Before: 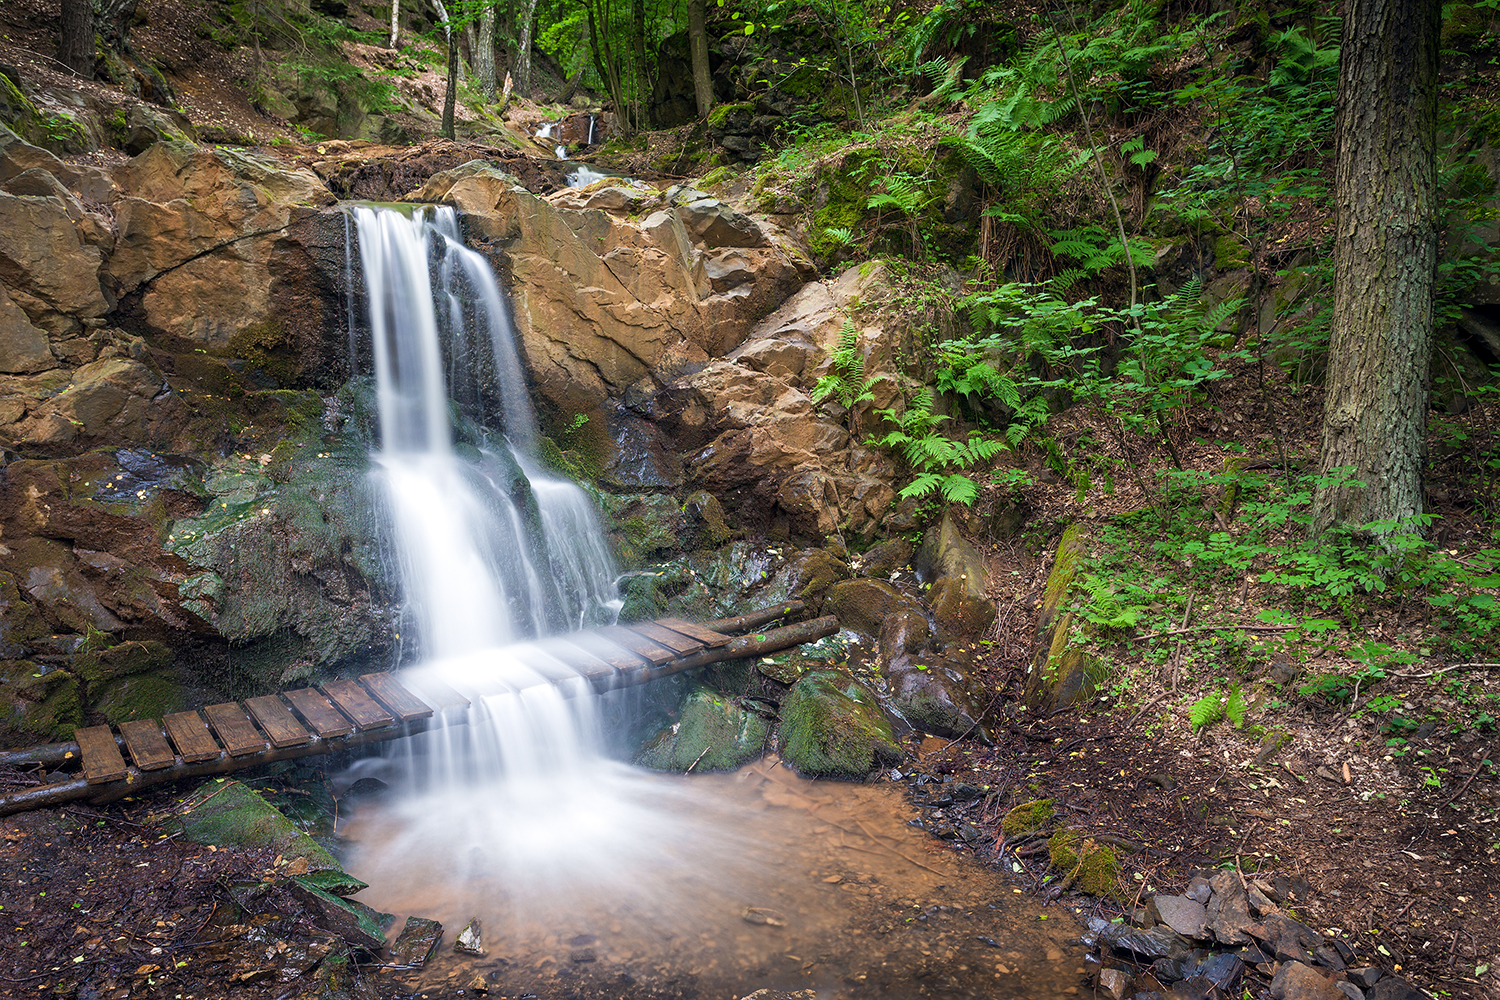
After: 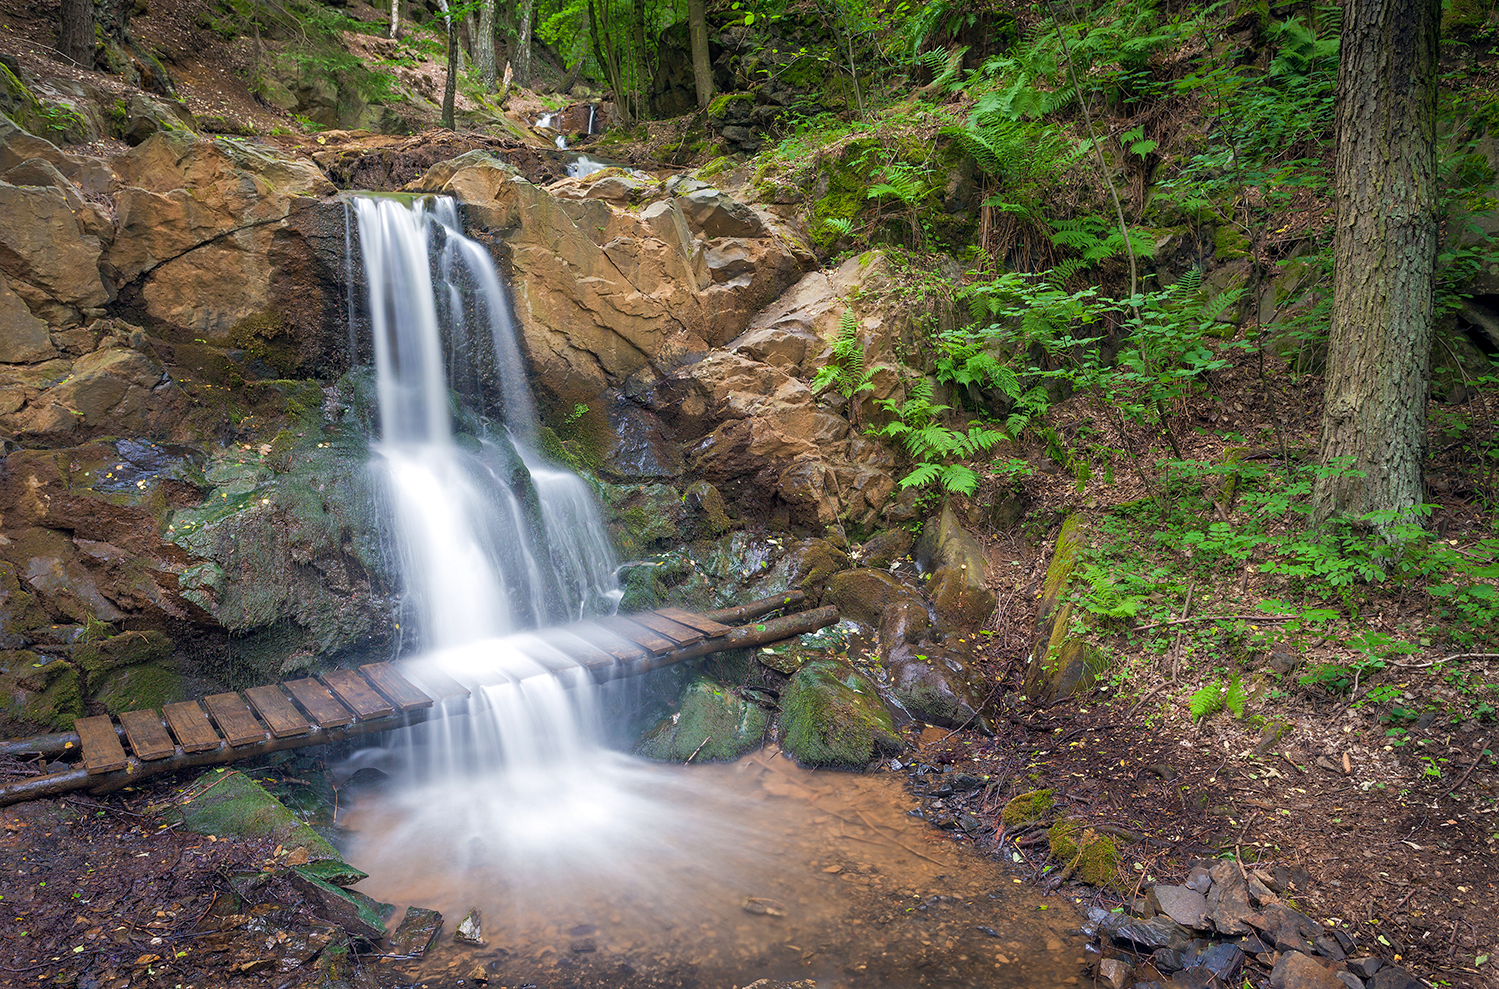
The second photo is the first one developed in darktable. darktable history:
crop: top 1.049%, right 0.001%
shadows and highlights: on, module defaults
